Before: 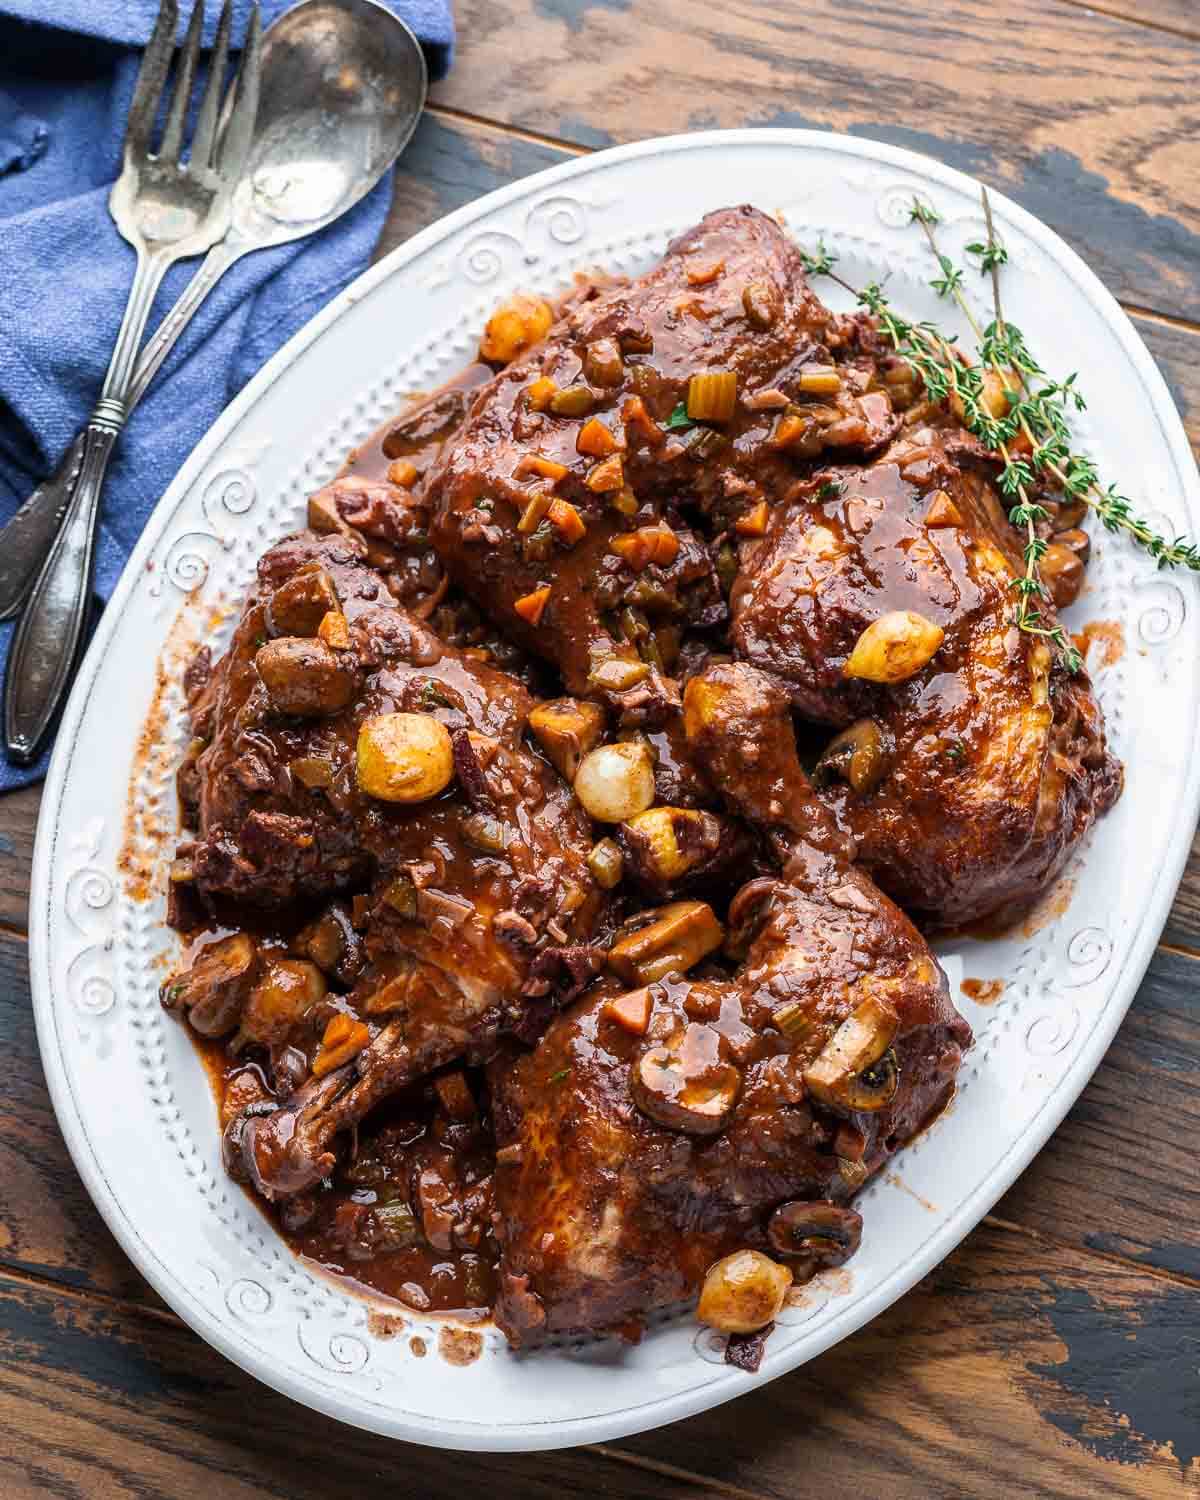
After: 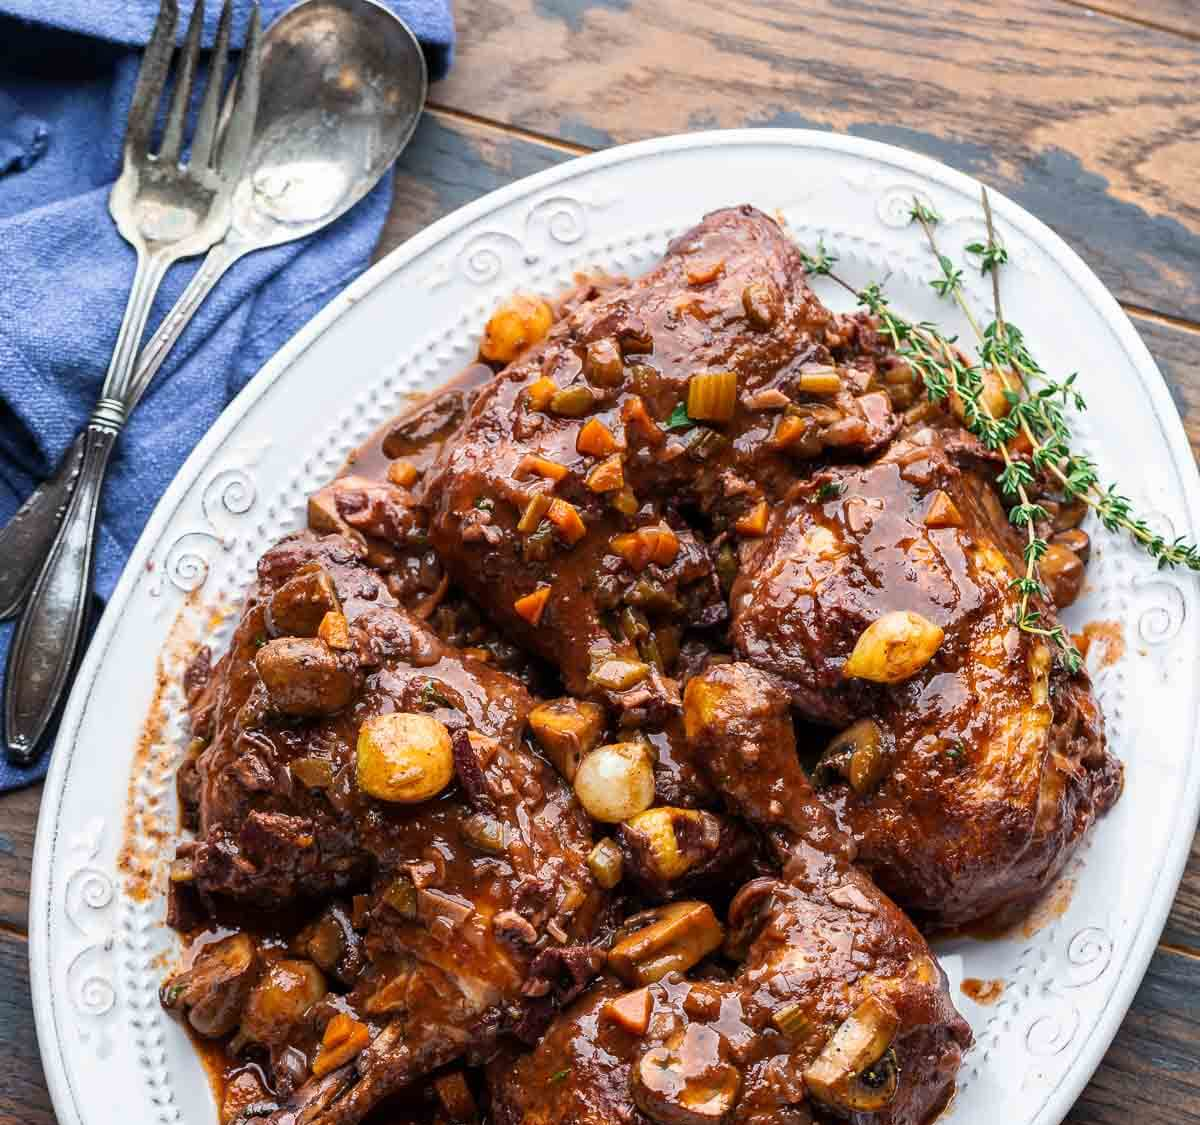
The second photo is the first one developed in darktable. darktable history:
crop: bottom 24.988%
color correction: highlights a* -0.182, highlights b* -0.124
